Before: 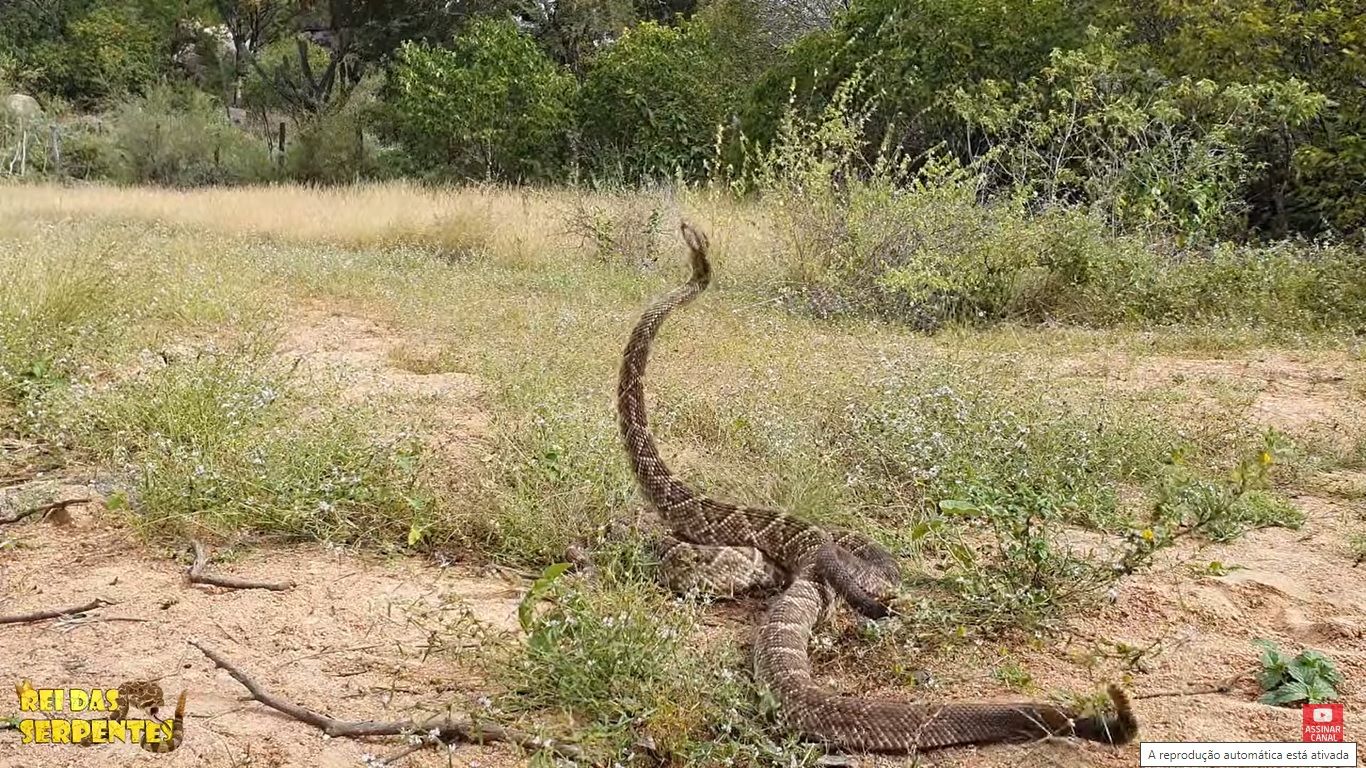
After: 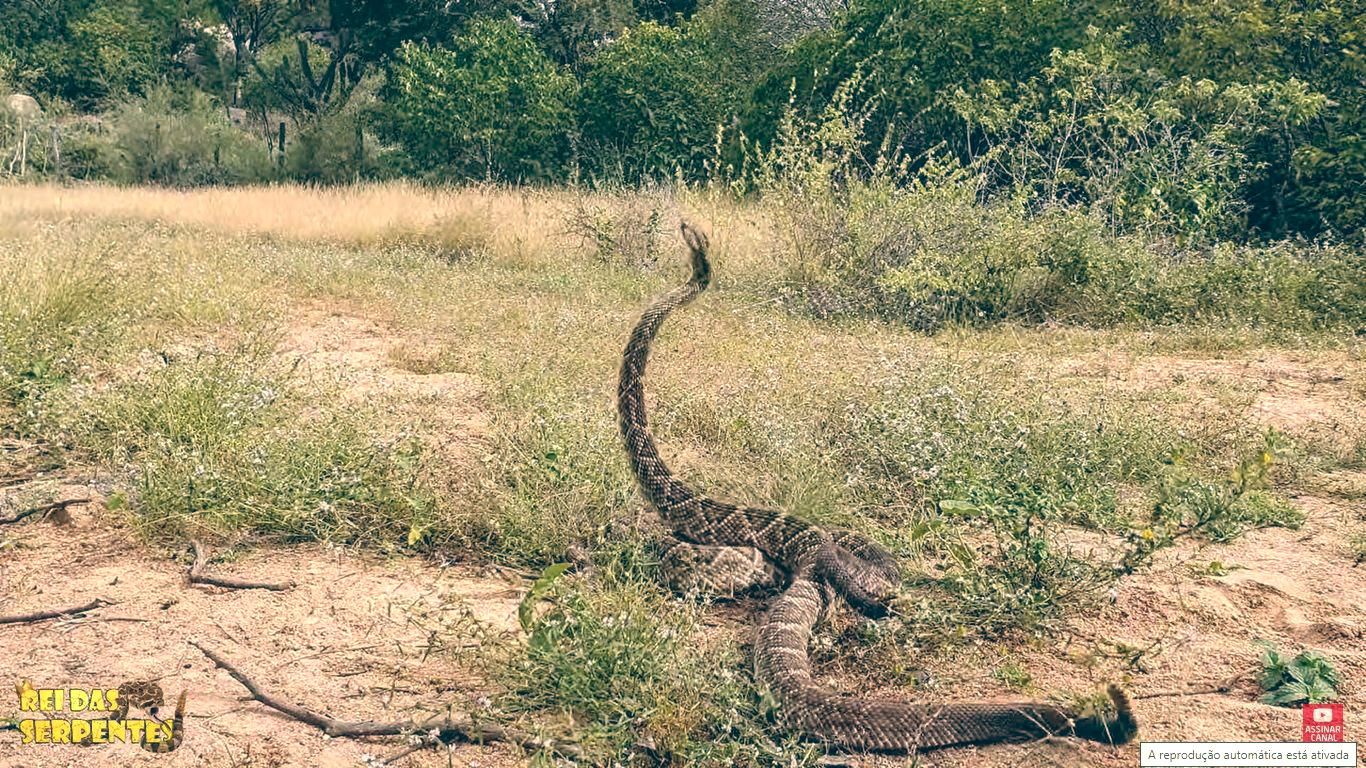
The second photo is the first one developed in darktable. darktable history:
color balance: lift [1.006, 0.985, 1.002, 1.015], gamma [1, 0.953, 1.008, 1.047], gain [1.076, 1.13, 1.004, 0.87]
local contrast: detail 130%
